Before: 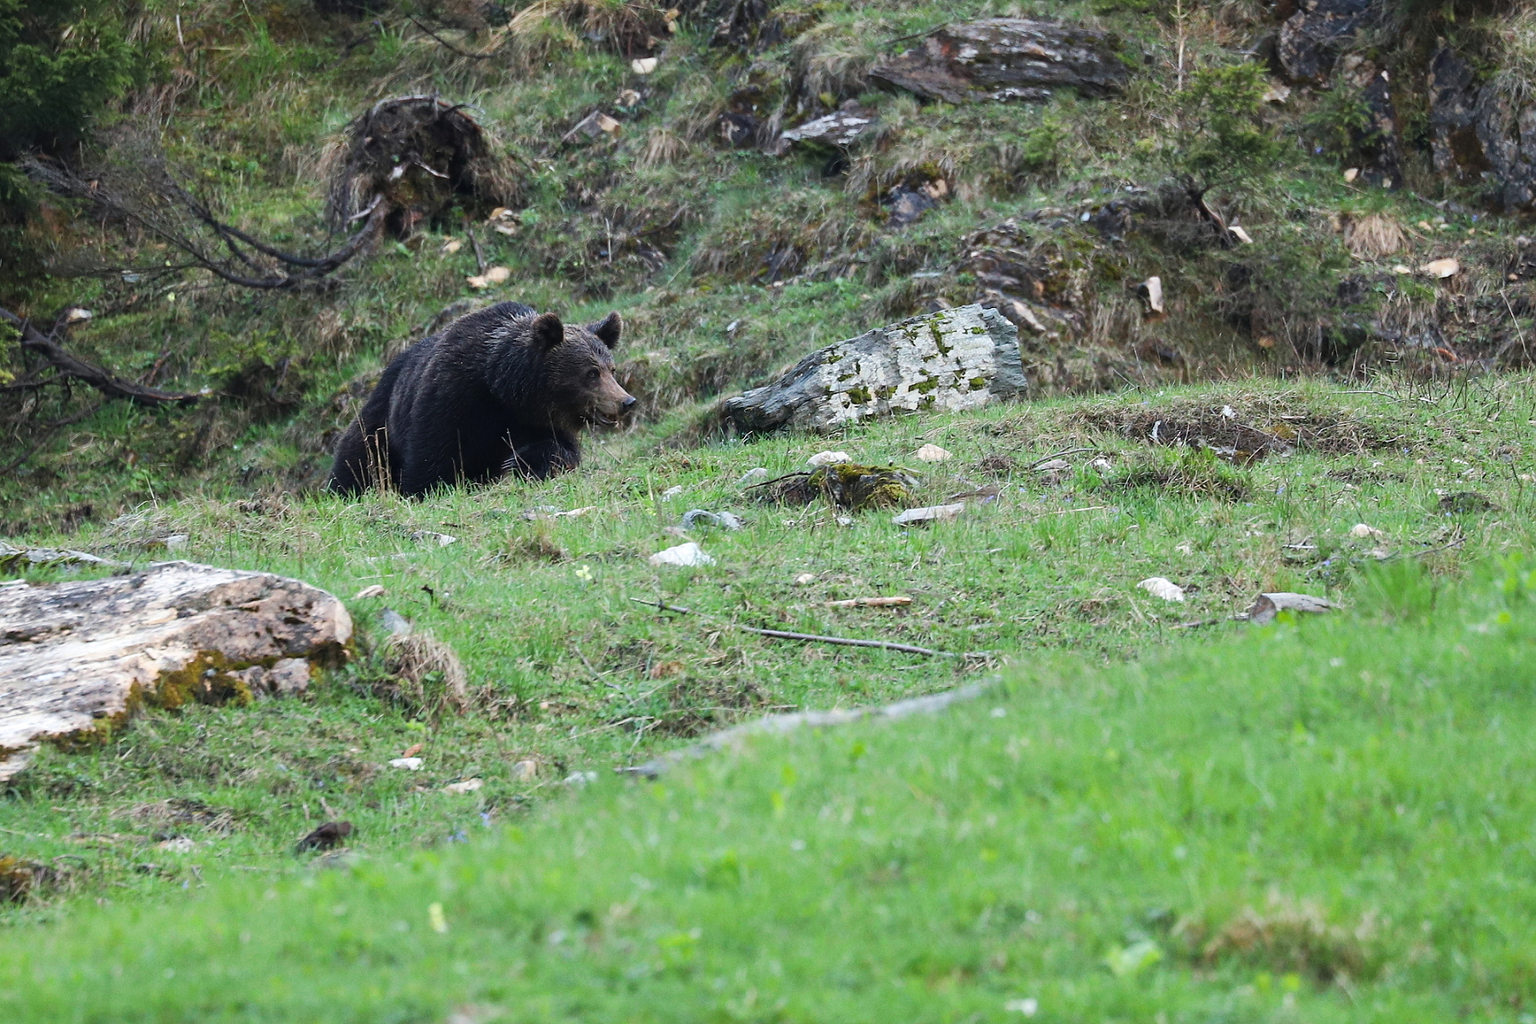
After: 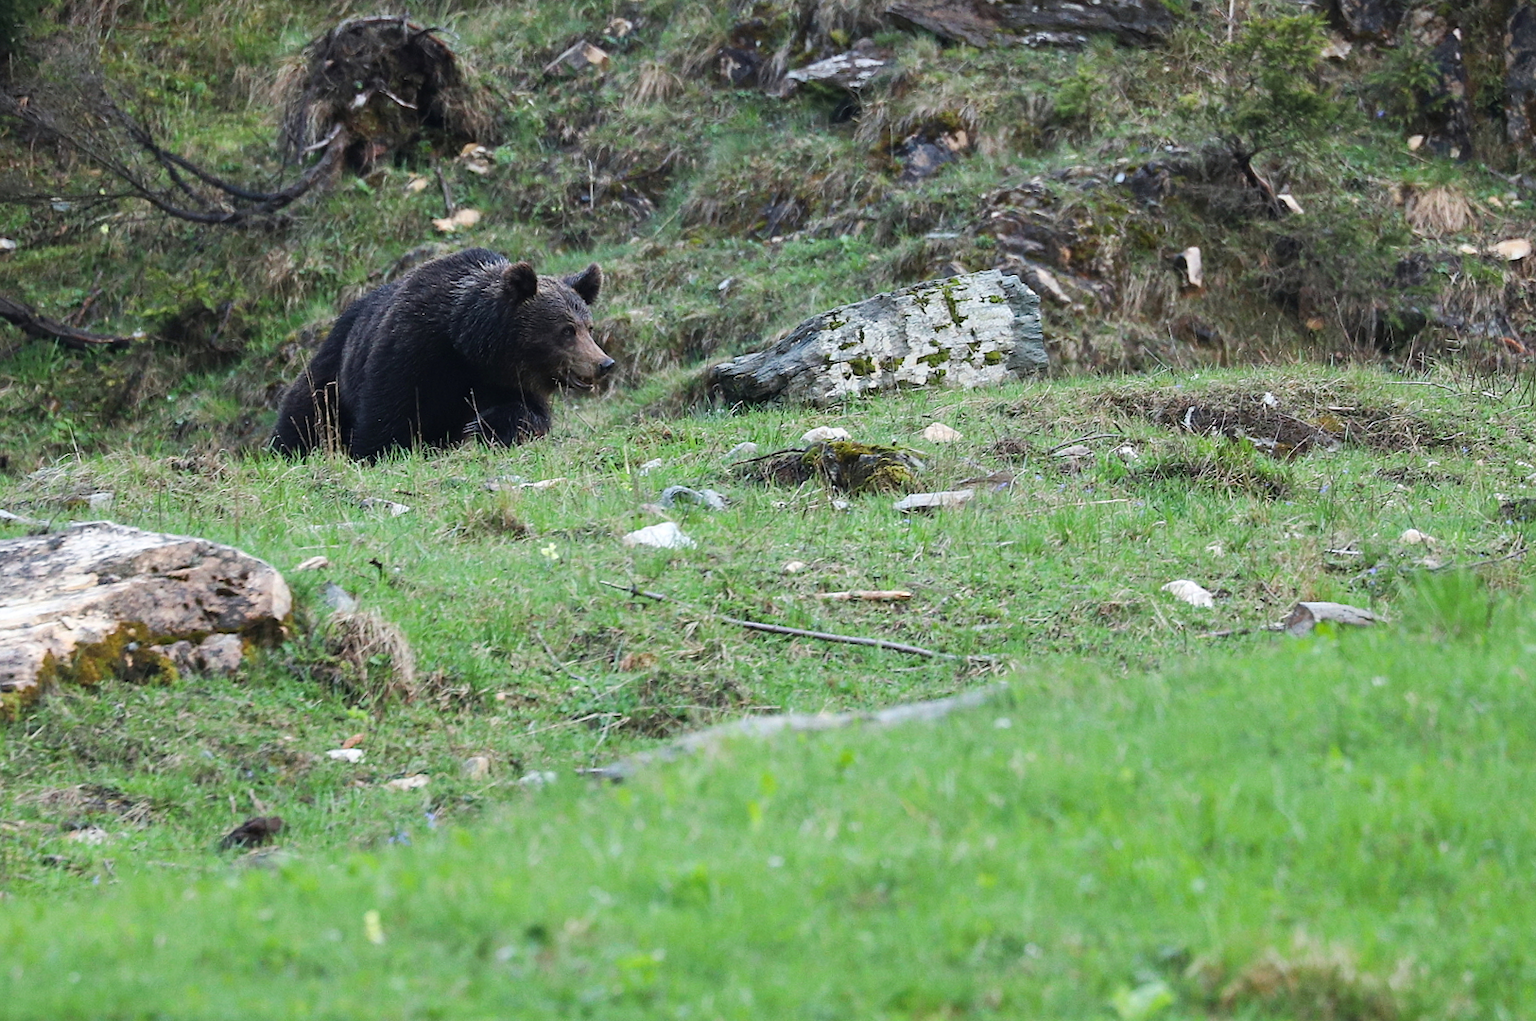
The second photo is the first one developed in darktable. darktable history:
crop and rotate: angle -2.13°, left 3.147%, top 4.293%, right 1.599%, bottom 0.621%
